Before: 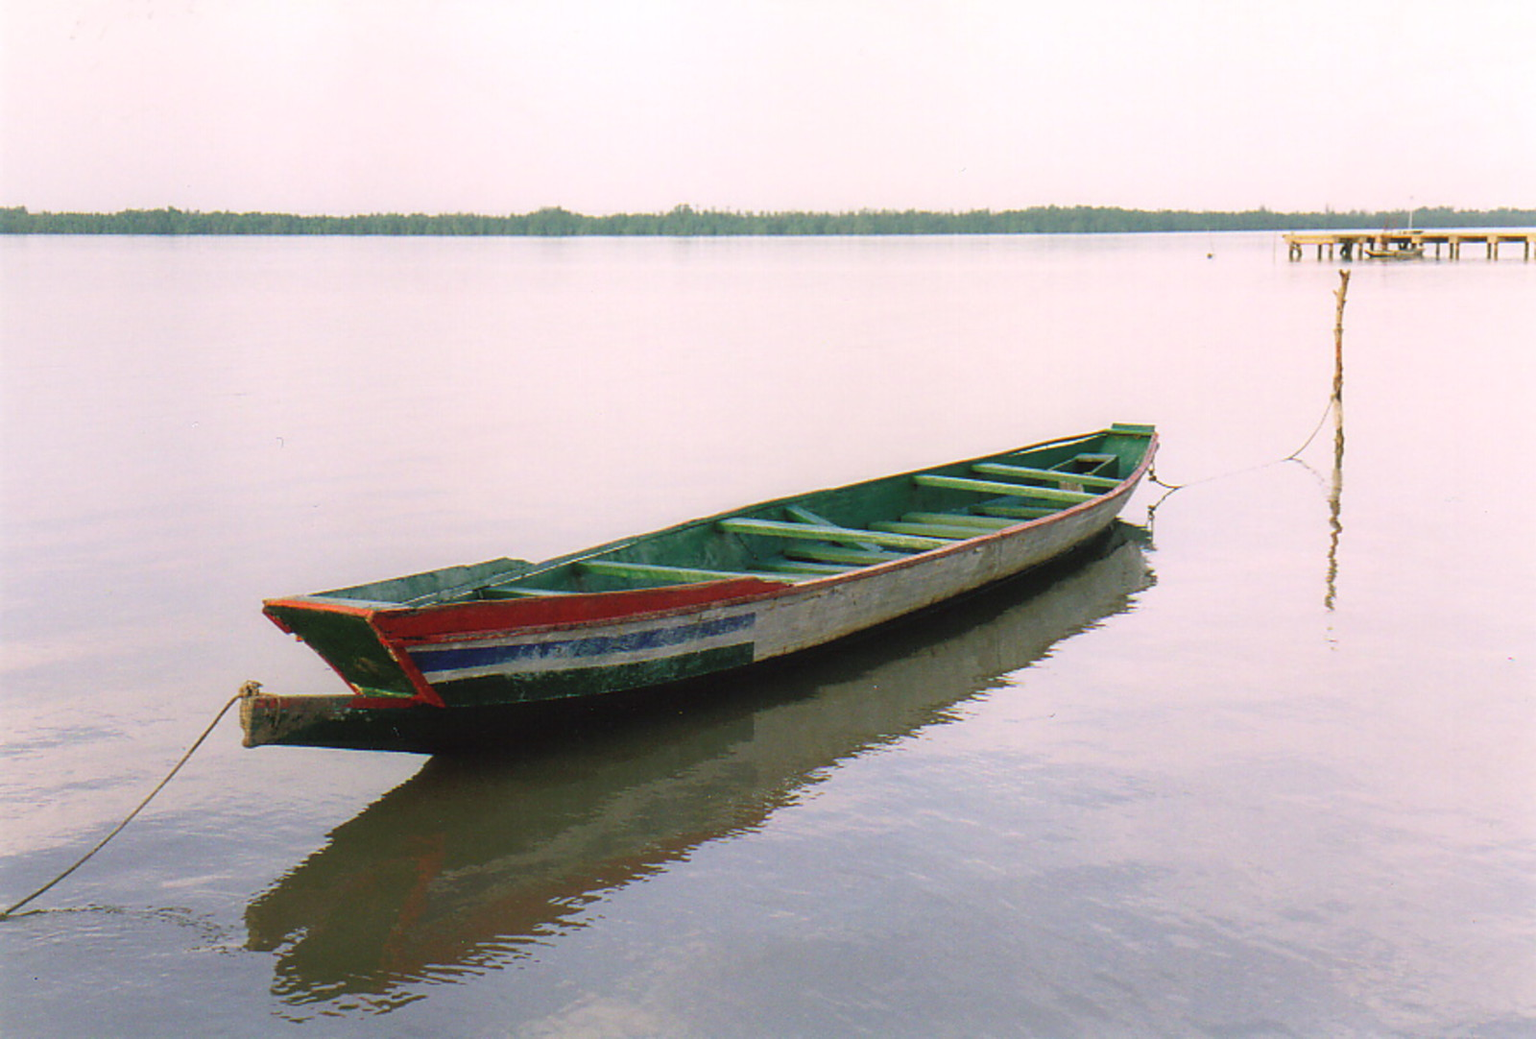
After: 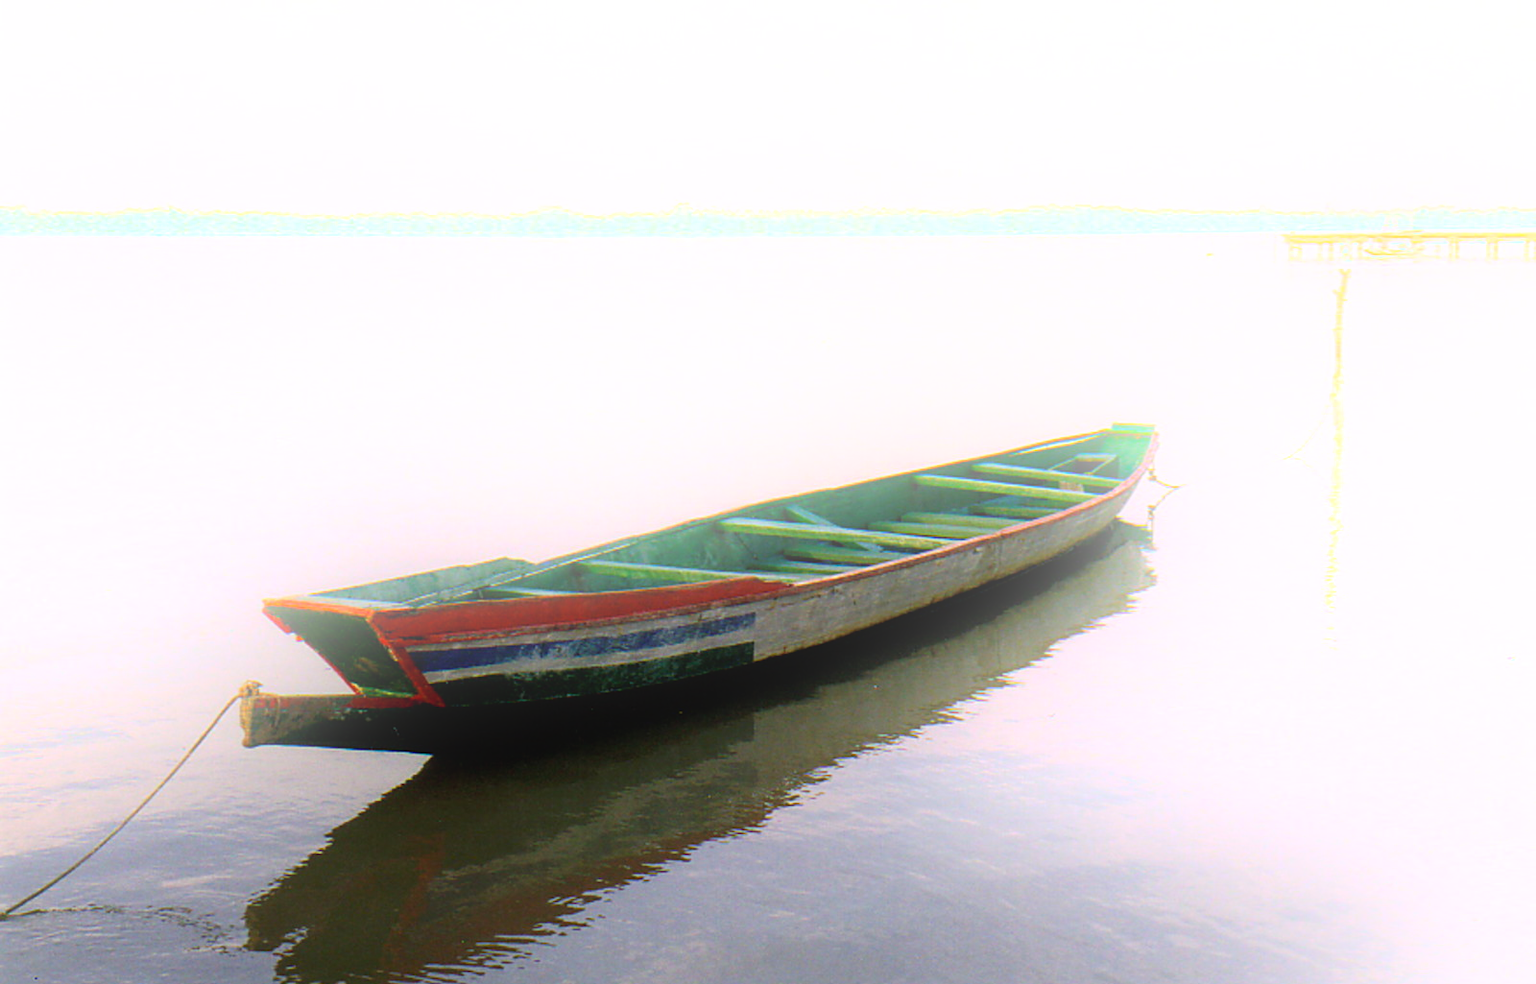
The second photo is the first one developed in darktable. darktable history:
bloom: on, module defaults
crop and rotate: top 0%, bottom 5.097%
white balance: red 1, blue 1
tone curve: curves: ch0 [(0, 0) (0.003, 0.004) (0.011, 0.008) (0.025, 0.012) (0.044, 0.02) (0.069, 0.028) (0.1, 0.034) (0.136, 0.059) (0.177, 0.1) (0.224, 0.151) (0.277, 0.203) (0.335, 0.266) (0.399, 0.344) (0.468, 0.414) (0.543, 0.507) (0.623, 0.602) (0.709, 0.704) (0.801, 0.804) (0.898, 0.927) (1, 1)], preserve colors none
